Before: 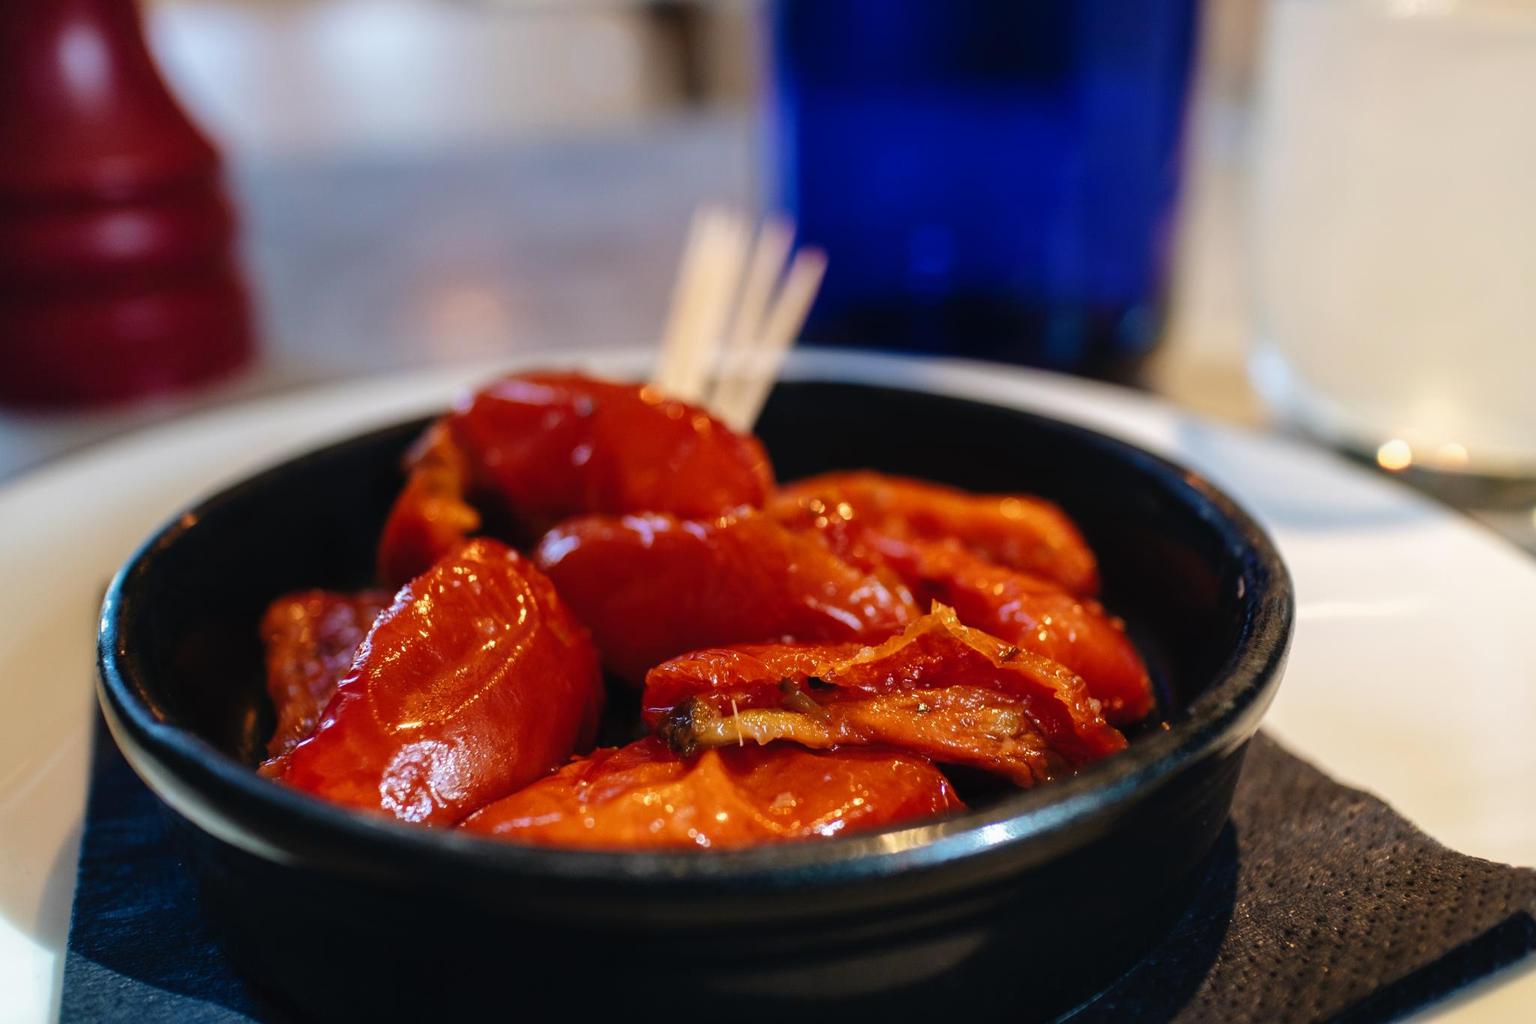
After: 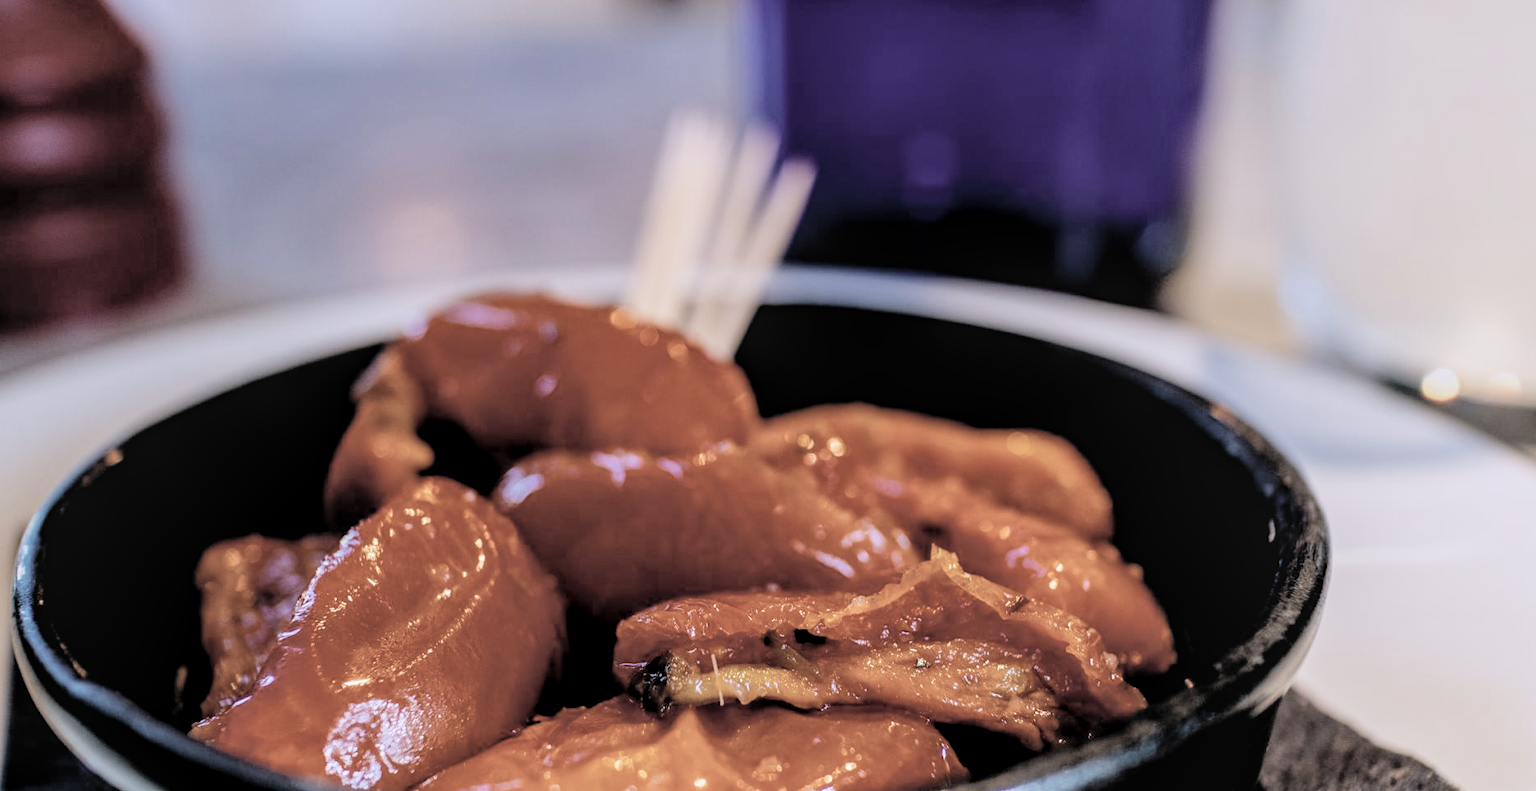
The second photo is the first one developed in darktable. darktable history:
white balance: emerald 1
contrast brightness saturation: brightness 0.18, saturation -0.5
color calibration: illuminant custom, x 0.363, y 0.385, temperature 4528.03 K
color balance rgb: perceptual saturation grading › global saturation 20%, global vibrance 20%
color zones: curves: ch0 [(0, 0.5) (0.143, 0.5) (0.286, 0.5) (0.429, 0.5) (0.571, 0.5) (0.714, 0.476) (0.857, 0.5) (1, 0.5)]; ch2 [(0, 0.5) (0.143, 0.5) (0.286, 0.5) (0.429, 0.5) (0.571, 0.5) (0.714, 0.487) (0.857, 0.5) (1, 0.5)]
filmic rgb: black relative exposure -3.86 EV, white relative exposure 3.48 EV, hardness 2.63, contrast 1.103
local contrast: on, module defaults
crop: left 5.596%, top 10.314%, right 3.534%, bottom 19.395%
